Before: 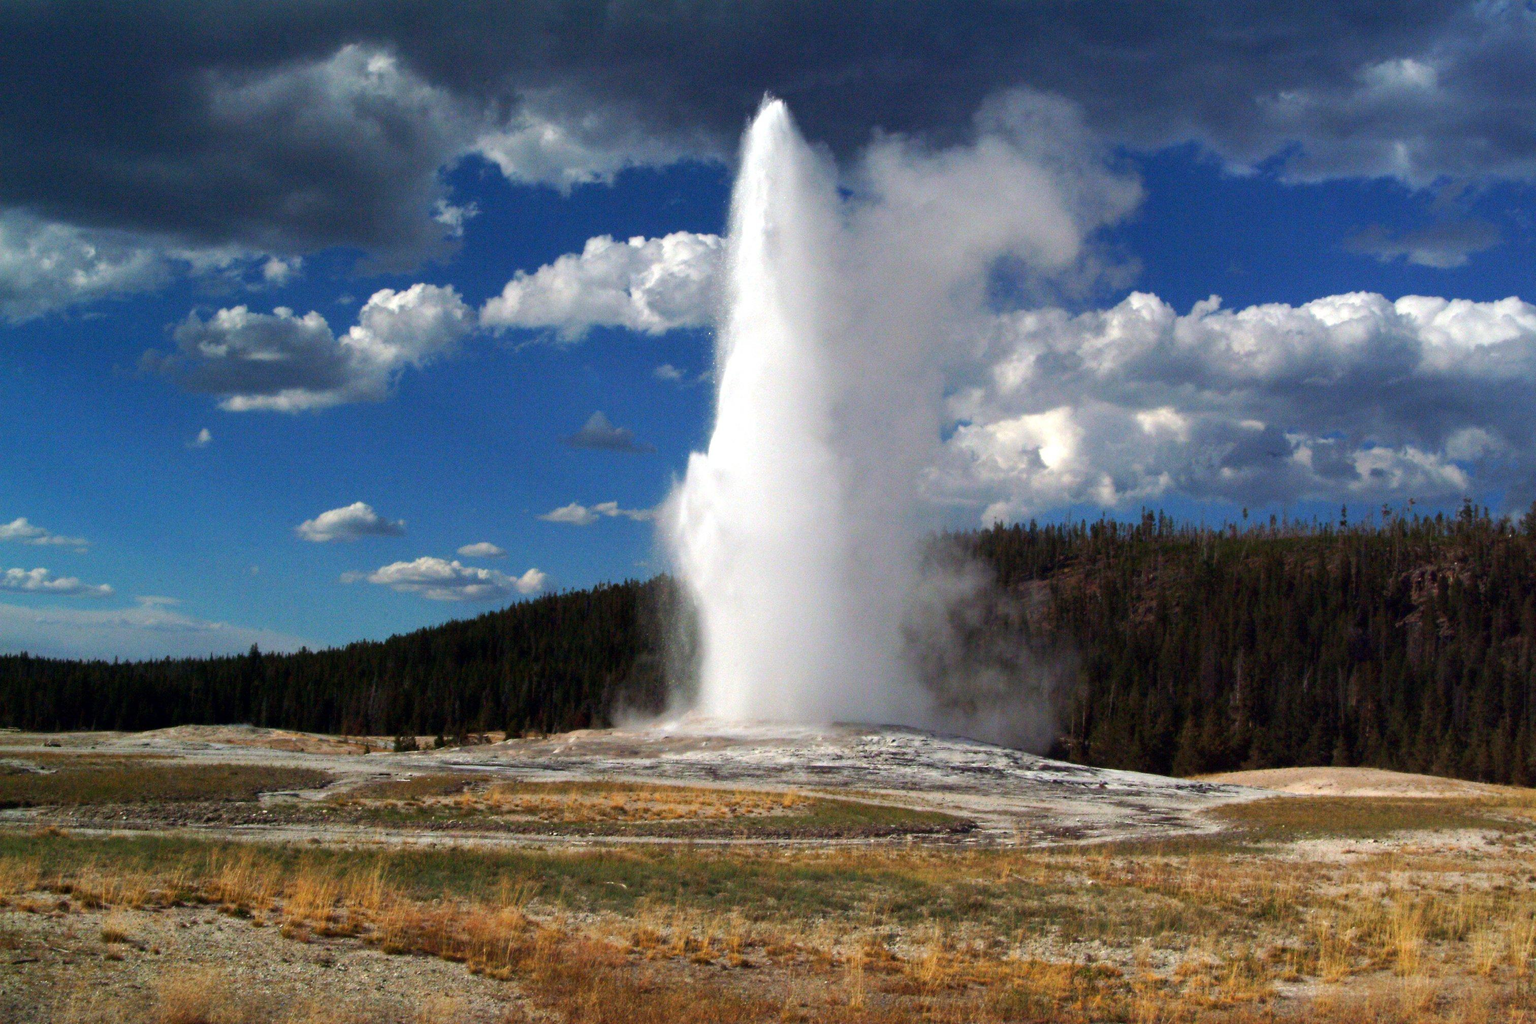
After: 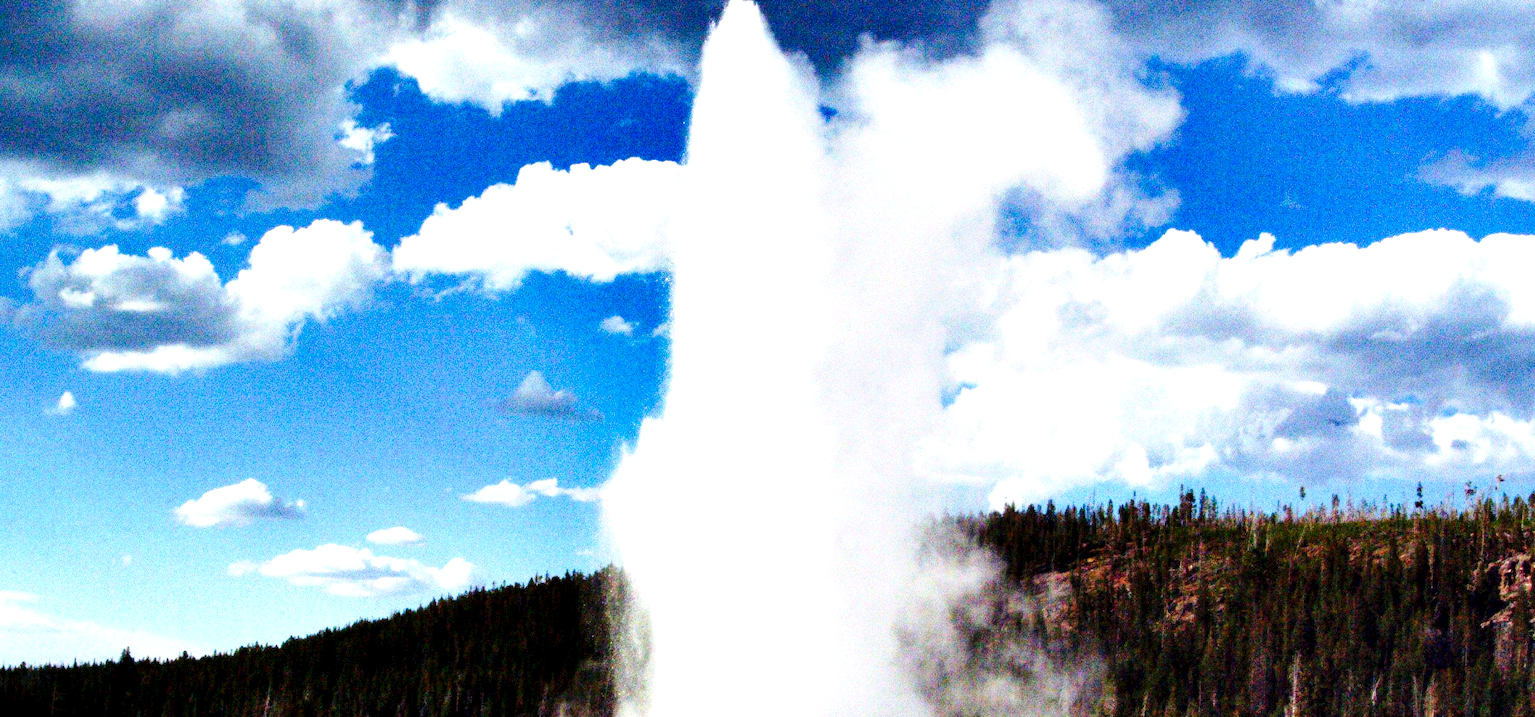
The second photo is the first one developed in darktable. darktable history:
contrast equalizer: y [[0.6 ×6], [0.55 ×6], [0 ×6], [0 ×6], [0 ×6]]
crop and rotate: left 9.689%, top 9.652%, right 6.069%, bottom 31.339%
base curve: curves: ch0 [(0, 0) (0.036, 0.025) (0.121, 0.166) (0.206, 0.329) (0.605, 0.79) (1, 1)], preserve colors none
exposure: black level correction 0.001, exposure 1.652 EV, compensate highlight preservation false
